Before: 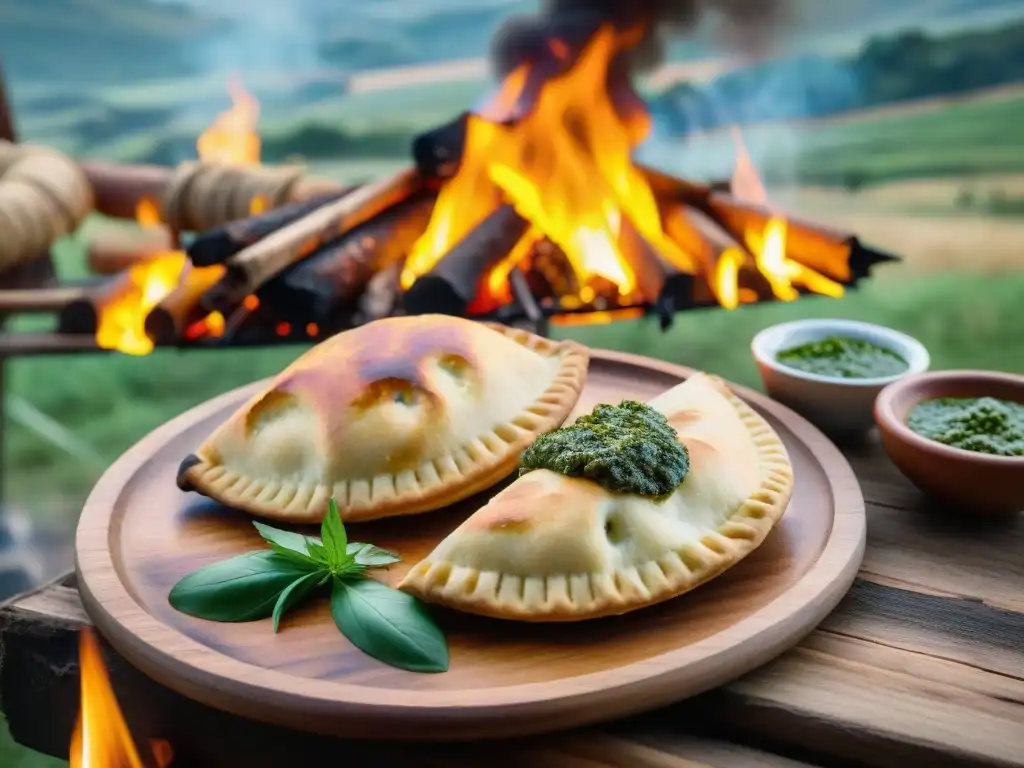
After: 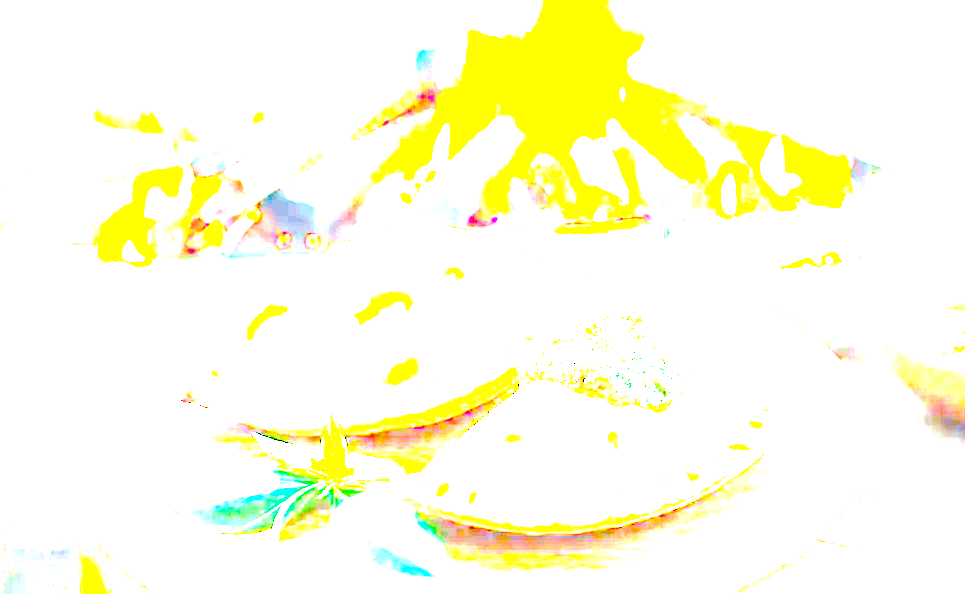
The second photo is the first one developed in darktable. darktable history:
color balance rgb: shadows lift › luminance -21.728%, shadows lift › chroma 9.24%, shadows lift › hue 284.87°, perceptual saturation grading › global saturation 9.739%
crop and rotate: angle 0.053°, top 11.623%, right 5.756%, bottom 11.07%
exposure: exposure 7.962 EV, compensate highlight preservation false
